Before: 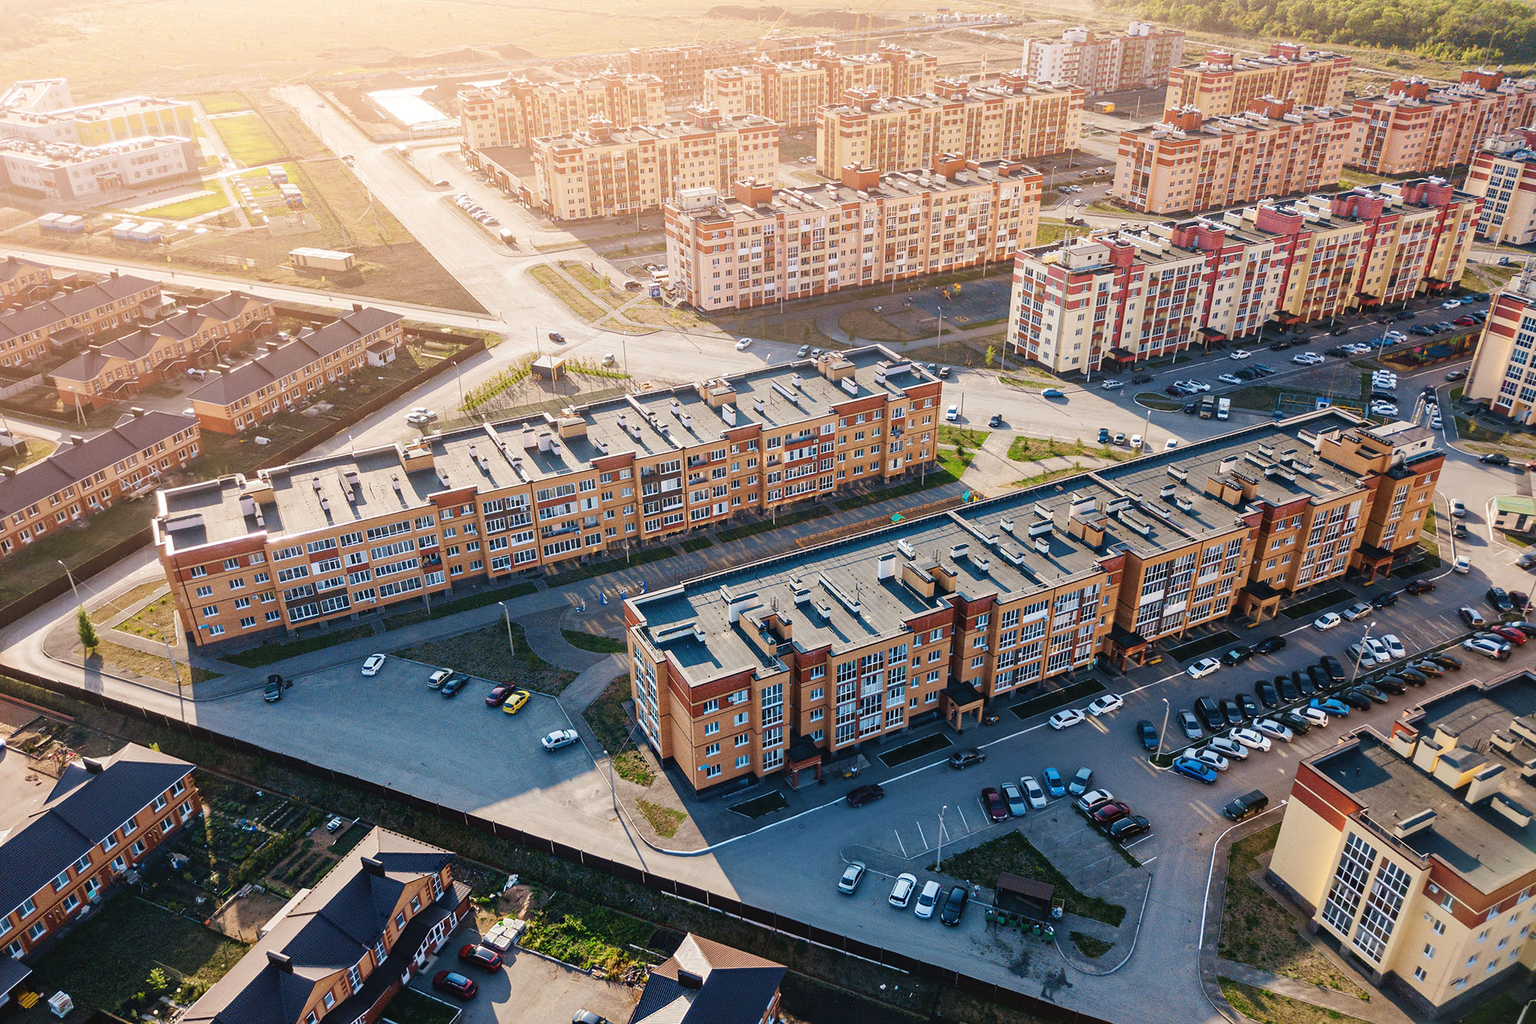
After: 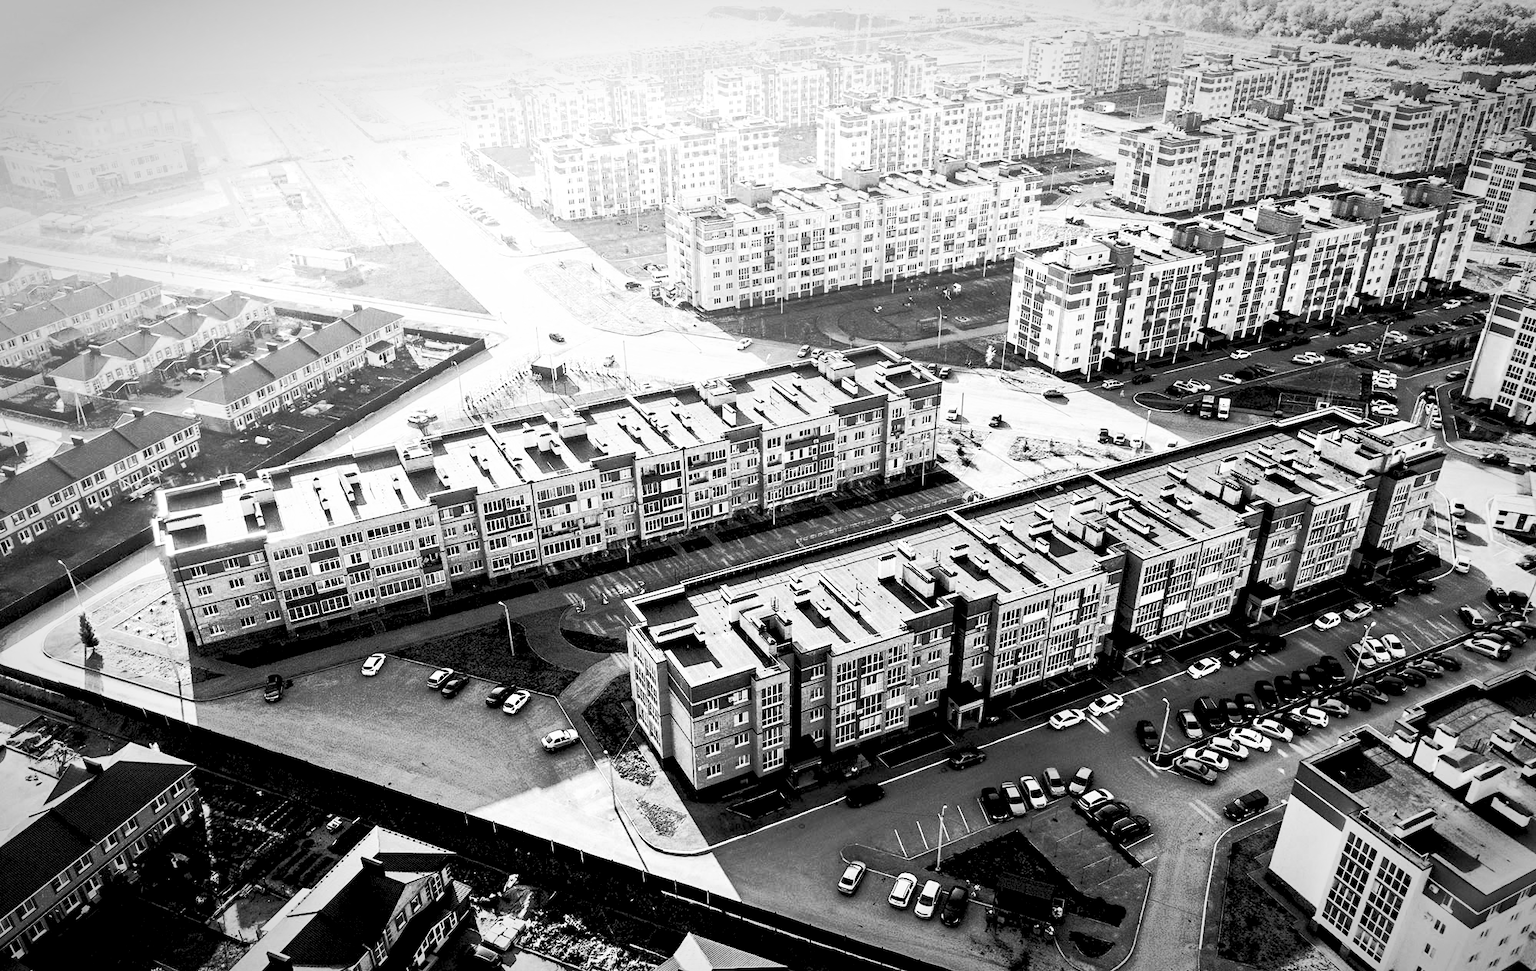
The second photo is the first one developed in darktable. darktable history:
exposure: black level correction 0.002, exposure 0.15 EV, compensate highlight preservation false
color zones: curves: ch0 [(0, 0.497) (0.096, 0.361) (0.221, 0.538) (0.429, 0.5) (0.571, 0.5) (0.714, 0.5) (0.857, 0.5) (1, 0.497)]; ch1 [(0, 0.5) (0.143, 0.5) (0.257, -0.002) (0.429, 0.04) (0.571, -0.001) (0.714, -0.015) (0.857, 0.024) (1, 0.5)]
crop and rotate: top 0%, bottom 5.097%
rgb levels: levels [[0.029, 0.461, 0.922], [0, 0.5, 1], [0, 0.5, 1]]
tone curve: curves: ch0 [(0, 0) (0.003, 0.003) (0.011, 0.008) (0.025, 0.018) (0.044, 0.04) (0.069, 0.062) (0.1, 0.09) (0.136, 0.121) (0.177, 0.158) (0.224, 0.197) (0.277, 0.255) (0.335, 0.314) (0.399, 0.391) (0.468, 0.496) (0.543, 0.683) (0.623, 0.801) (0.709, 0.883) (0.801, 0.94) (0.898, 0.984) (1, 1)], preserve colors none
monochrome: on, module defaults
vignetting: automatic ratio true
